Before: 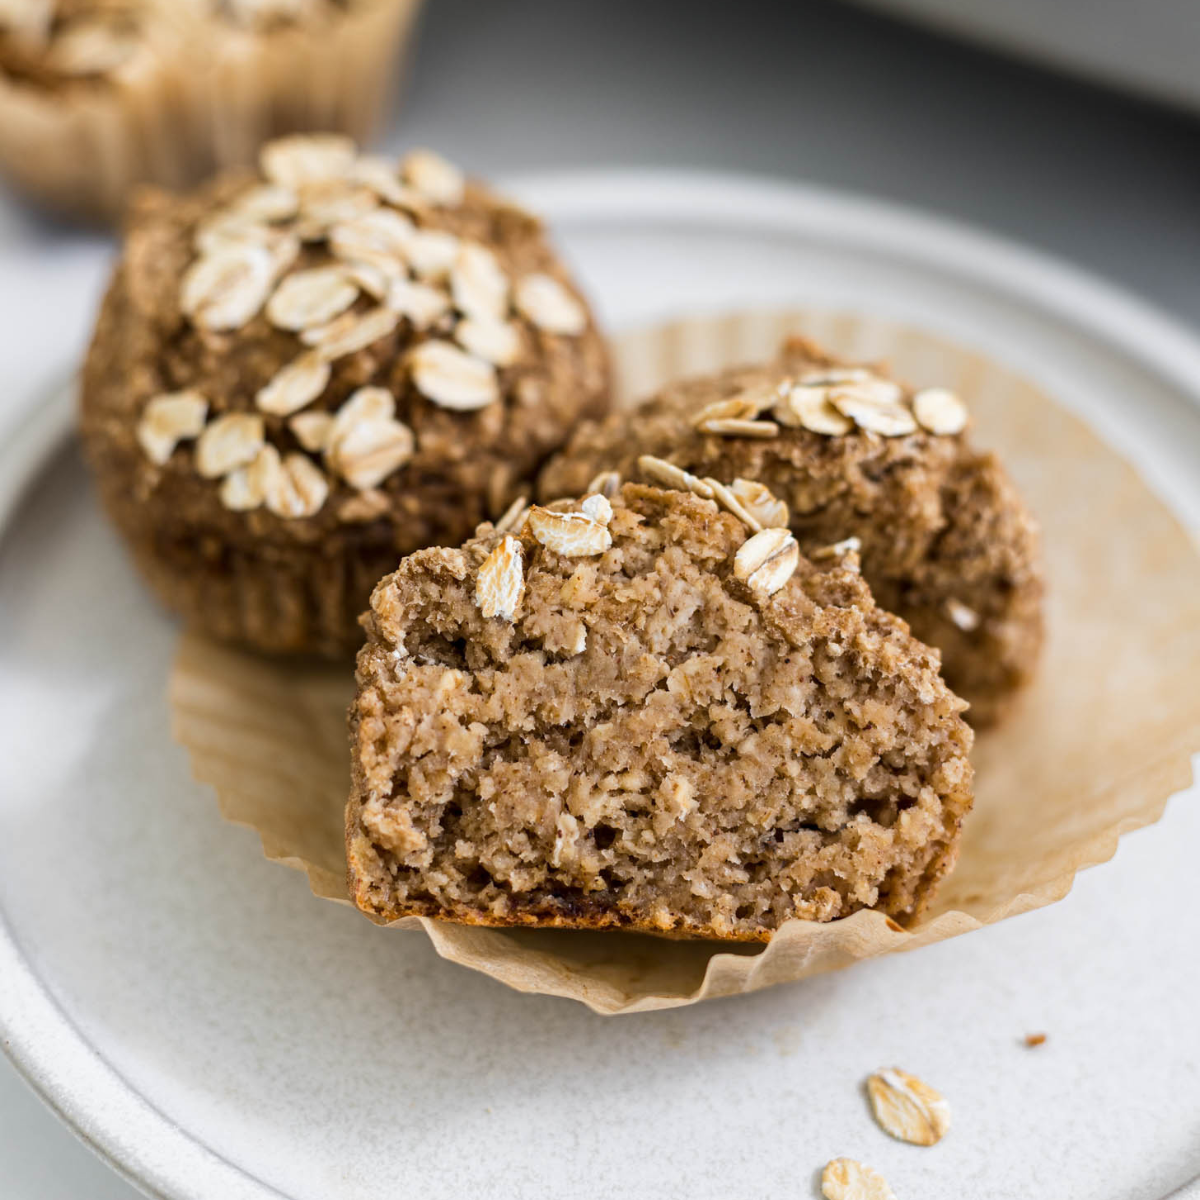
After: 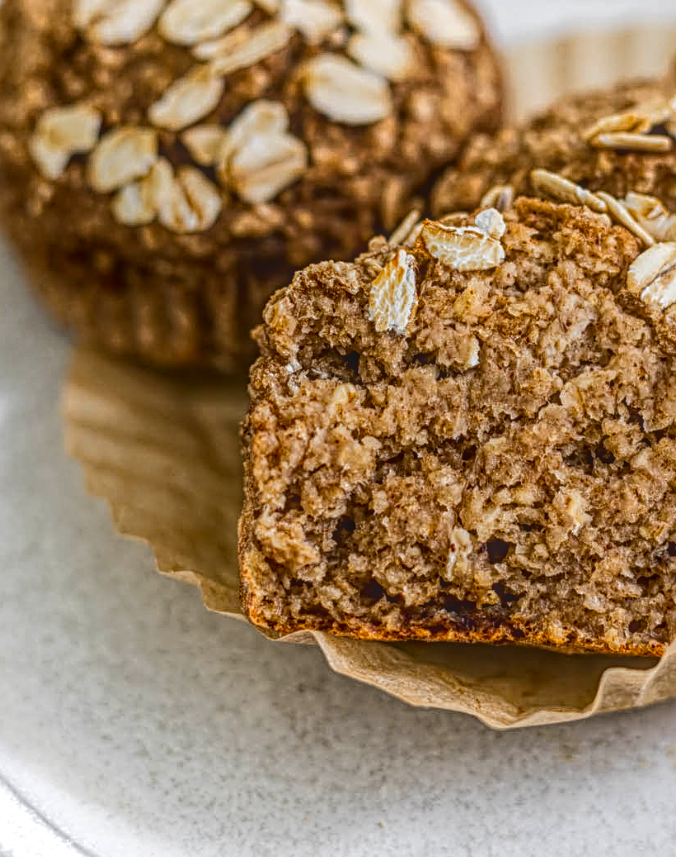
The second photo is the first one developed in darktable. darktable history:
contrast brightness saturation: contrast 0.19, brightness -0.11, saturation 0.21
crop: left 8.966%, top 23.852%, right 34.699%, bottom 4.703%
sharpen: radius 3.119
local contrast: highlights 20%, shadows 30%, detail 200%, midtone range 0.2
